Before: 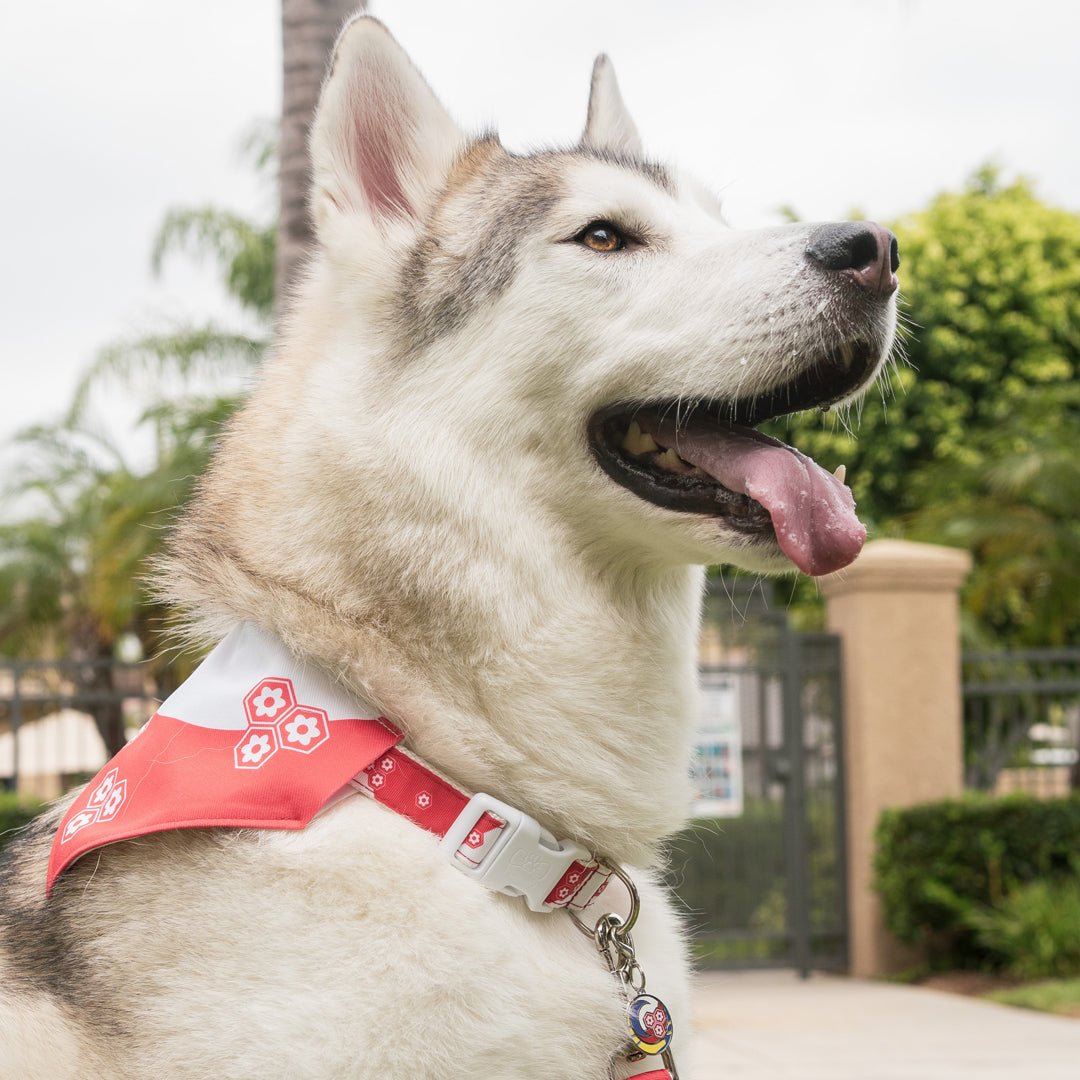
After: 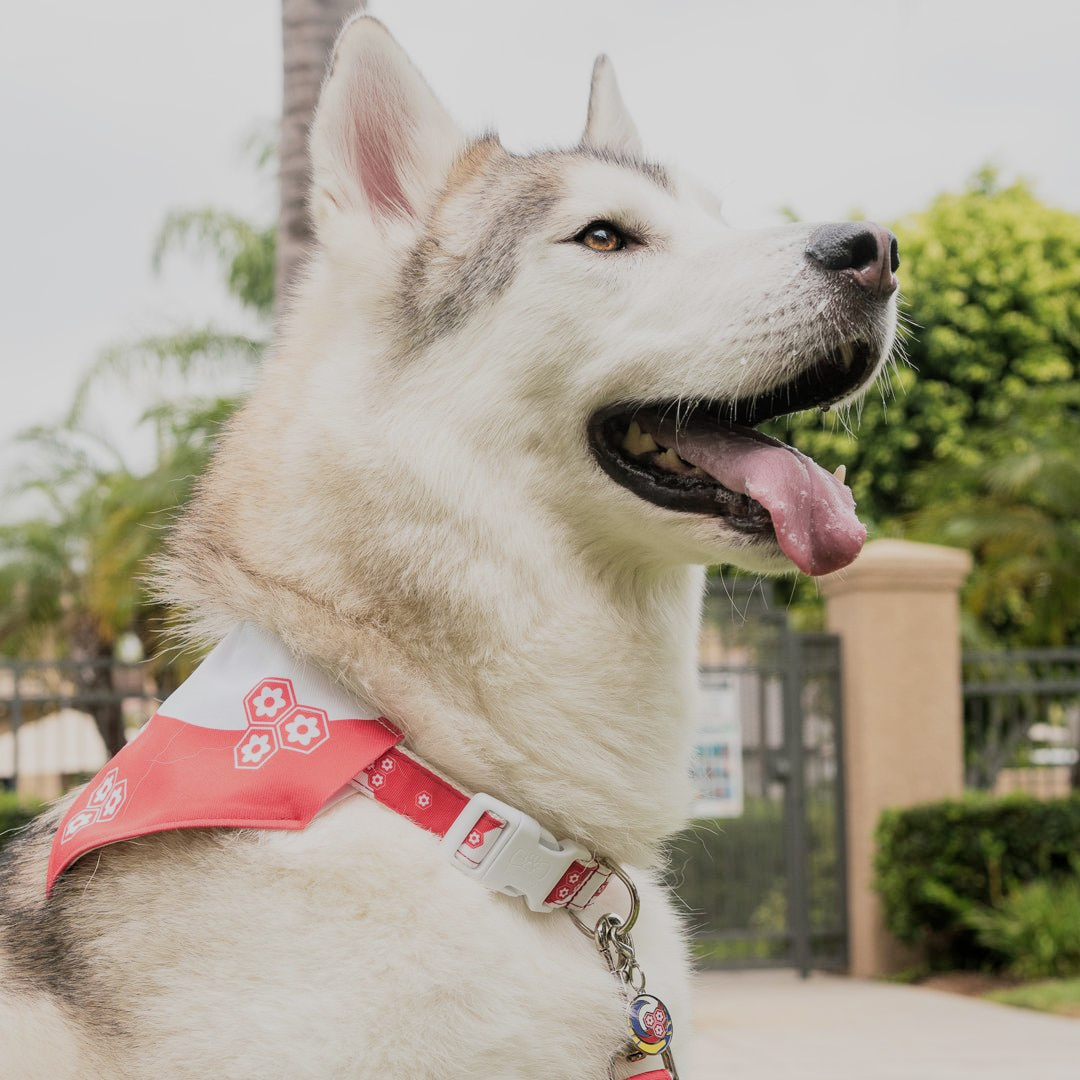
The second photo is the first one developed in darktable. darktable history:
exposure: exposure 0.127 EV, compensate highlight preservation false
filmic rgb: black relative exposure -7.65 EV, white relative exposure 4.56 EV, hardness 3.61
